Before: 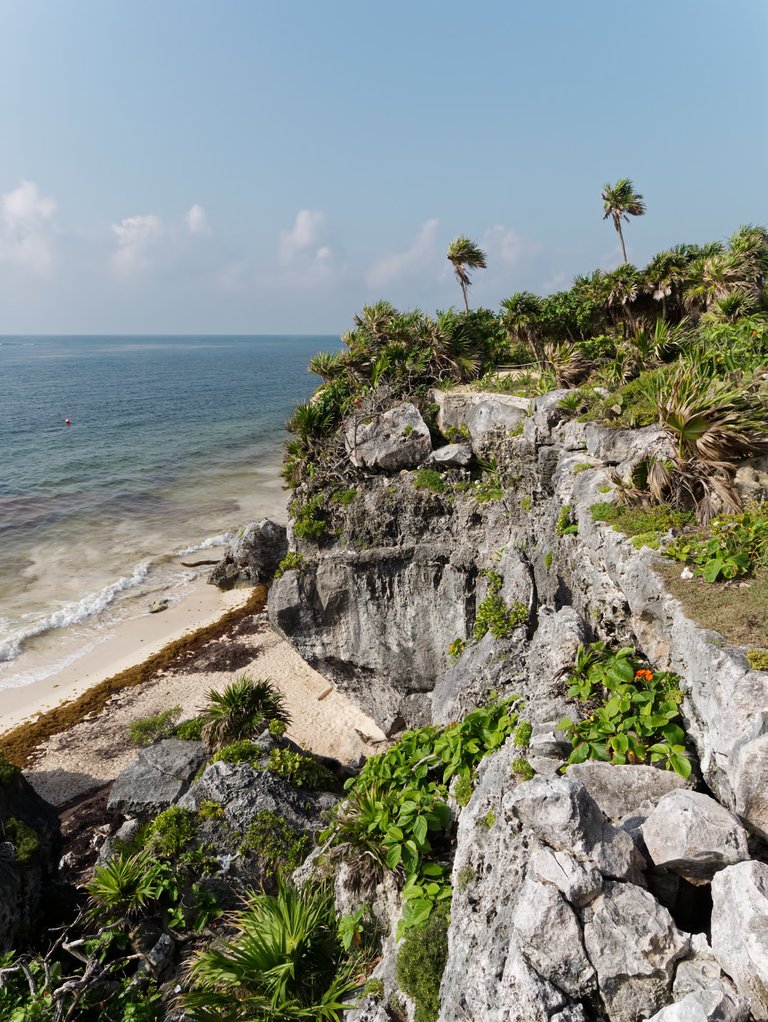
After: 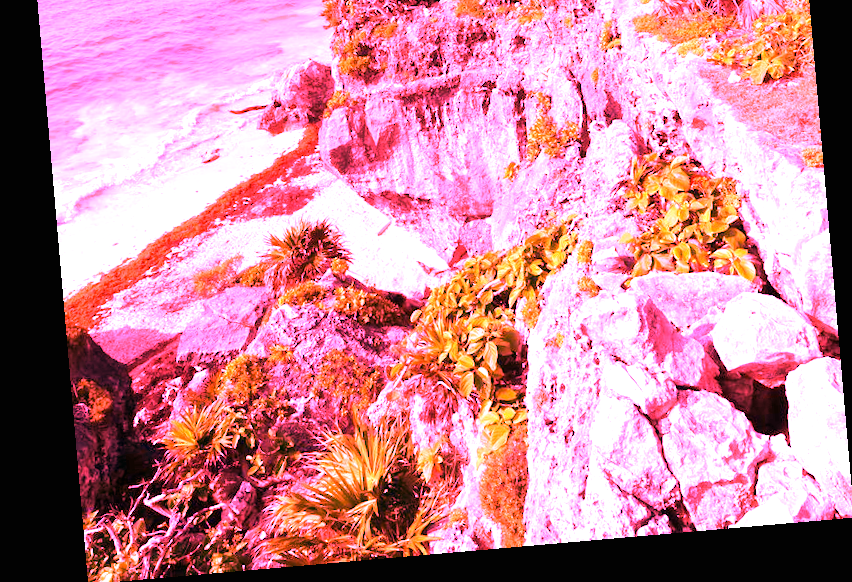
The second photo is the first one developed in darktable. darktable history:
exposure: black level correction 0, exposure 0.9 EV, compensate exposure bias true, compensate highlight preservation false
rotate and perspective: rotation -4.98°, automatic cropping off
crop and rotate: top 46.237%
white balance: red 4.26, blue 1.802
